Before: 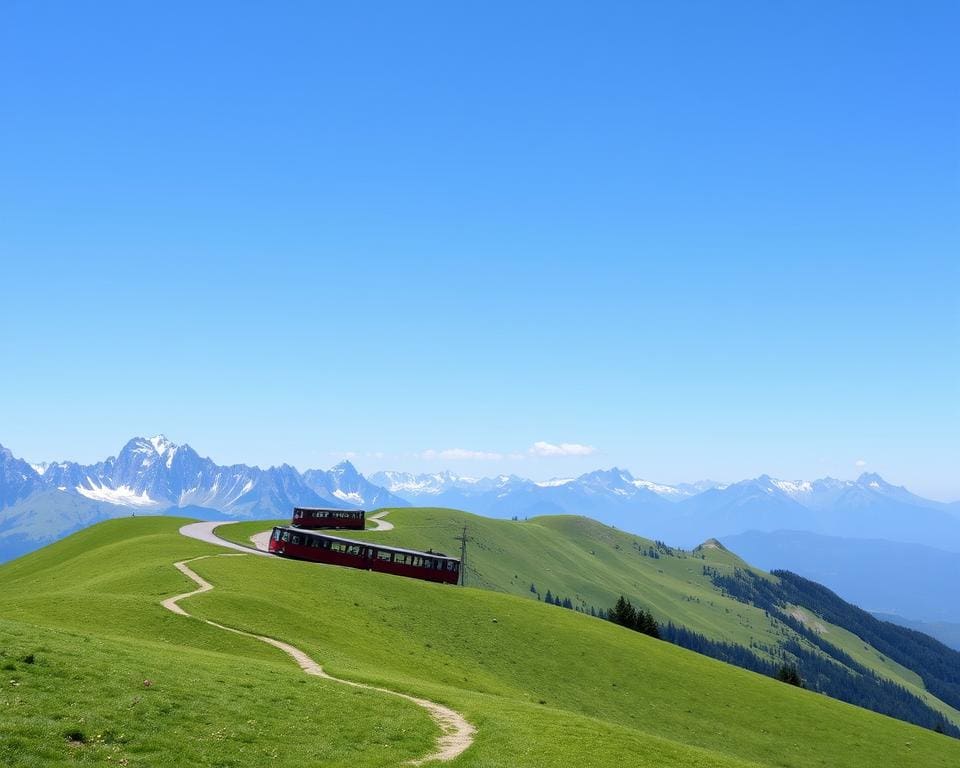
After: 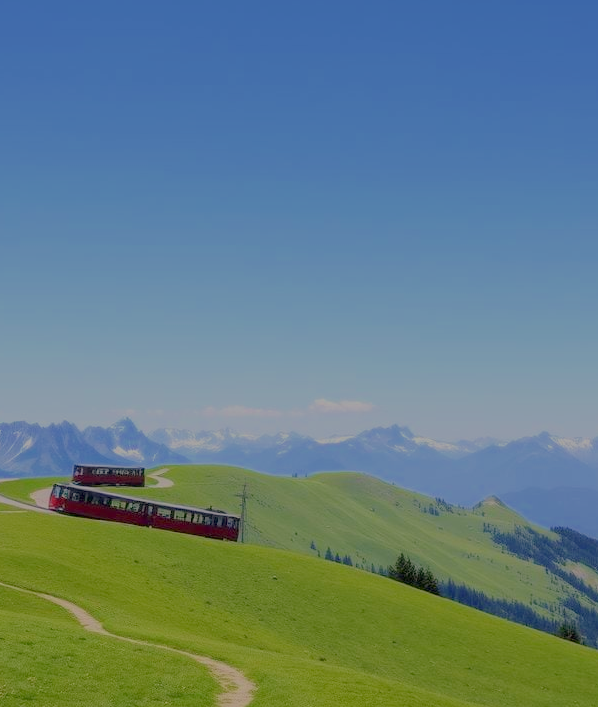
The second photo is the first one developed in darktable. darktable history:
crop and rotate: left 22.918%, top 5.629%, right 14.711%, bottom 2.247%
filmic rgb: black relative exposure -14 EV, white relative exposure 8 EV, threshold 3 EV, hardness 3.74, latitude 50%, contrast 0.5, color science v5 (2021), contrast in shadows safe, contrast in highlights safe, enable highlight reconstruction true
color correction: highlights a* 3.84, highlights b* 5.07
